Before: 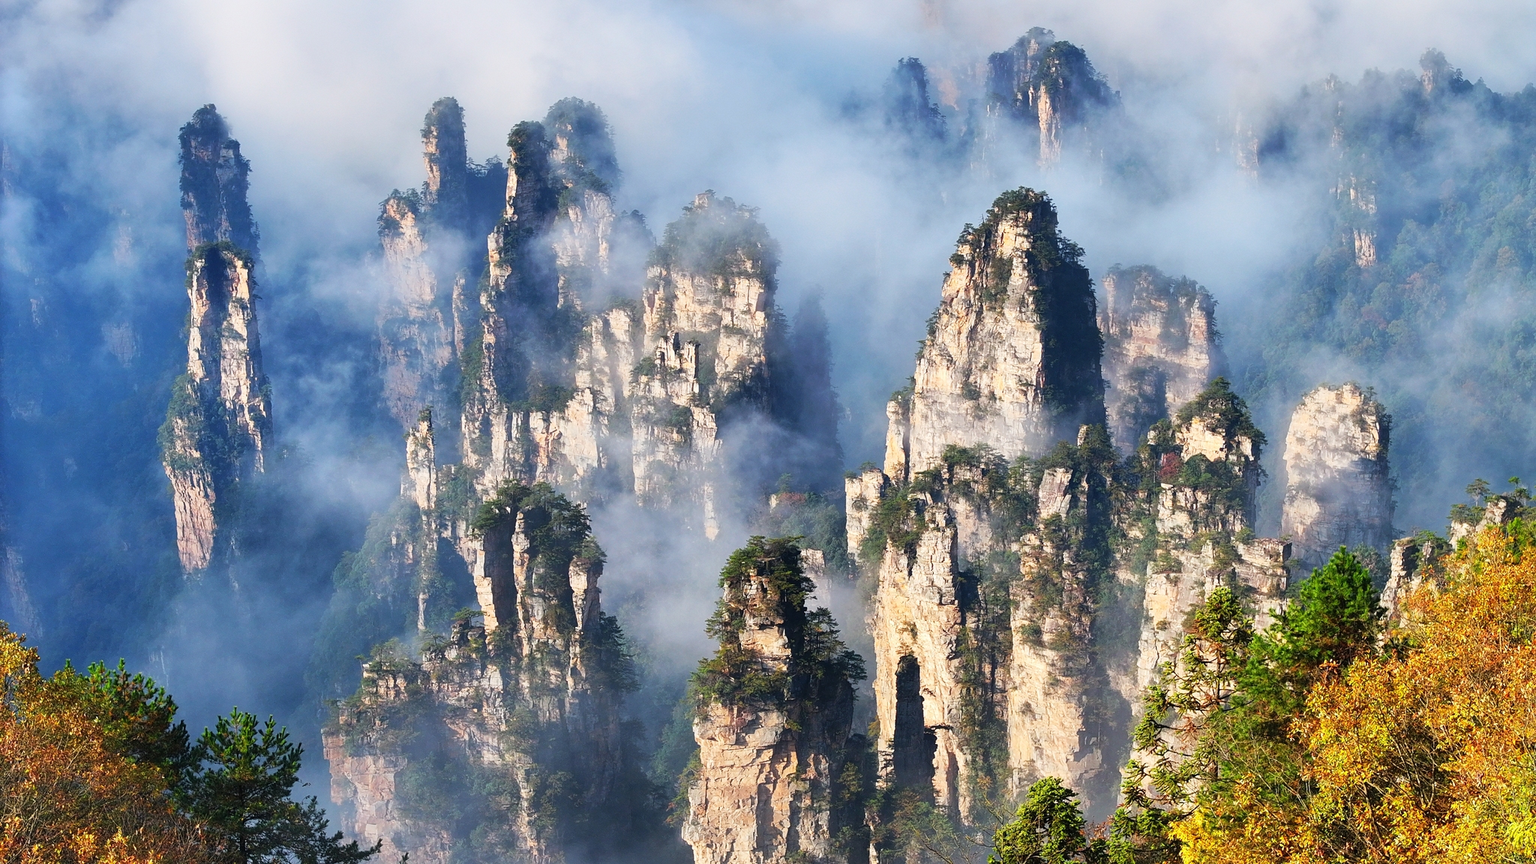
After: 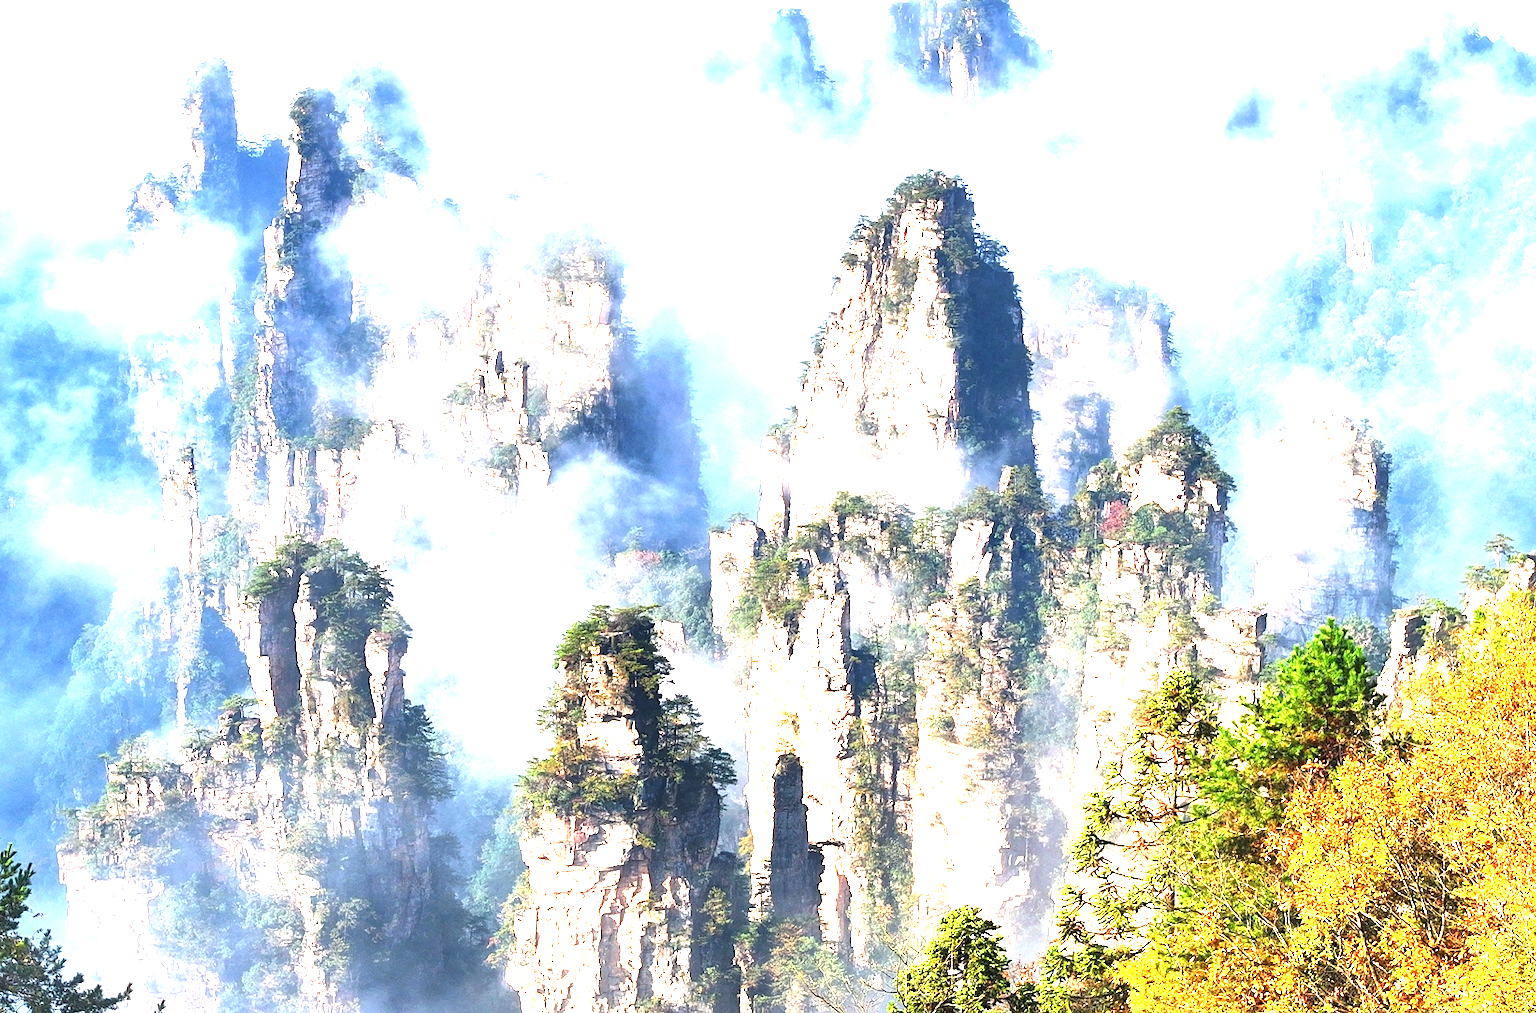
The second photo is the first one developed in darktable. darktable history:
crop and rotate: left 17.99%, top 5.962%, right 1.795%
exposure: exposure 2.191 EV, compensate highlight preservation false
local contrast: mode bilateral grid, contrast 25, coarseness 51, detail 122%, midtone range 0.2
